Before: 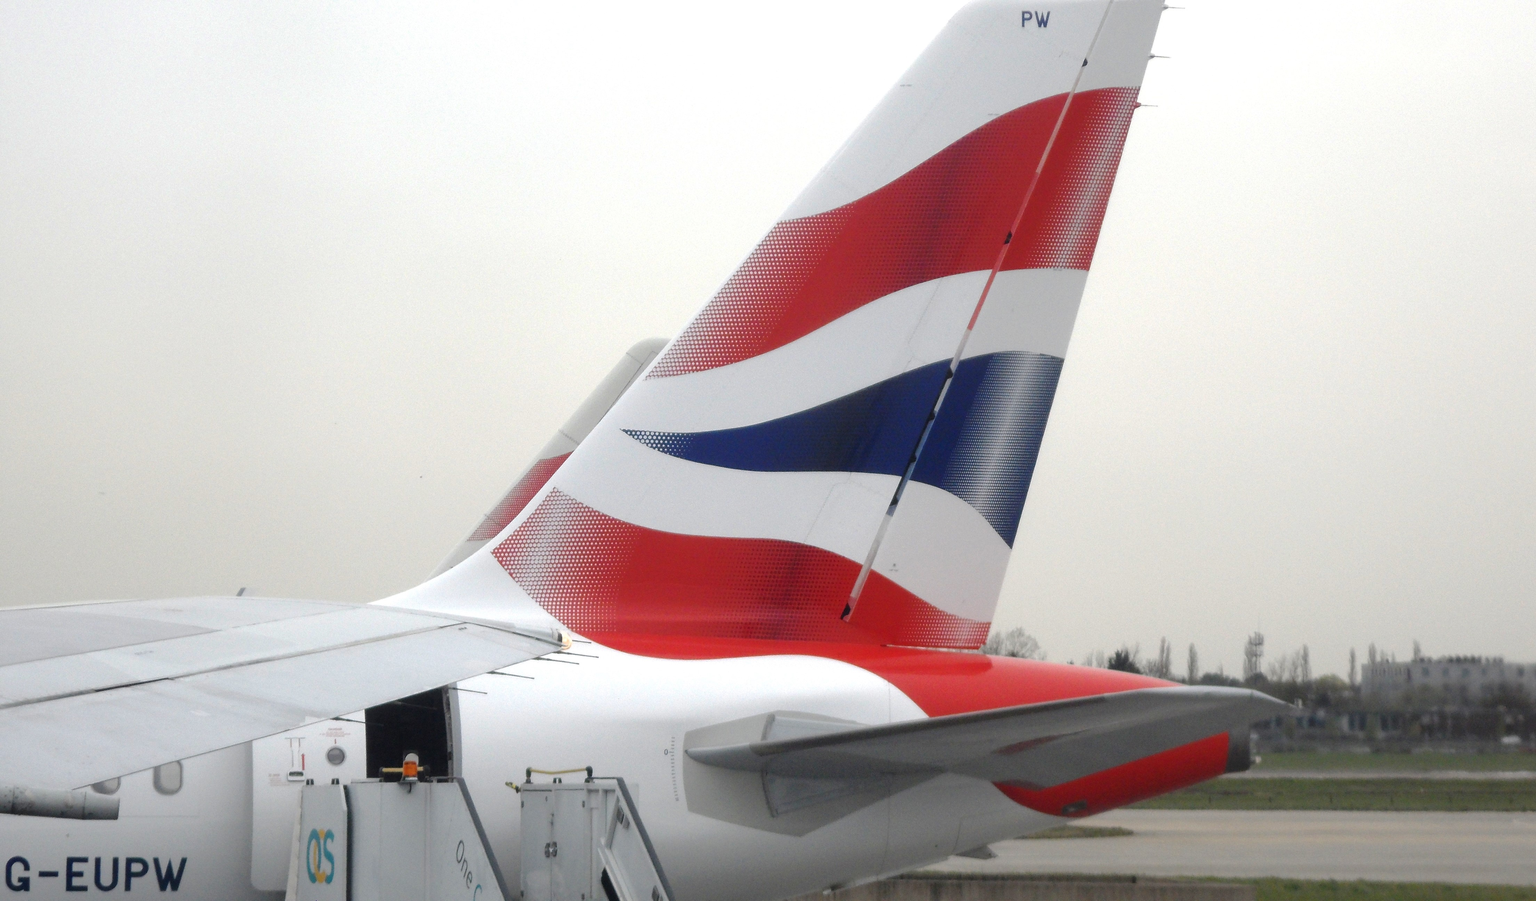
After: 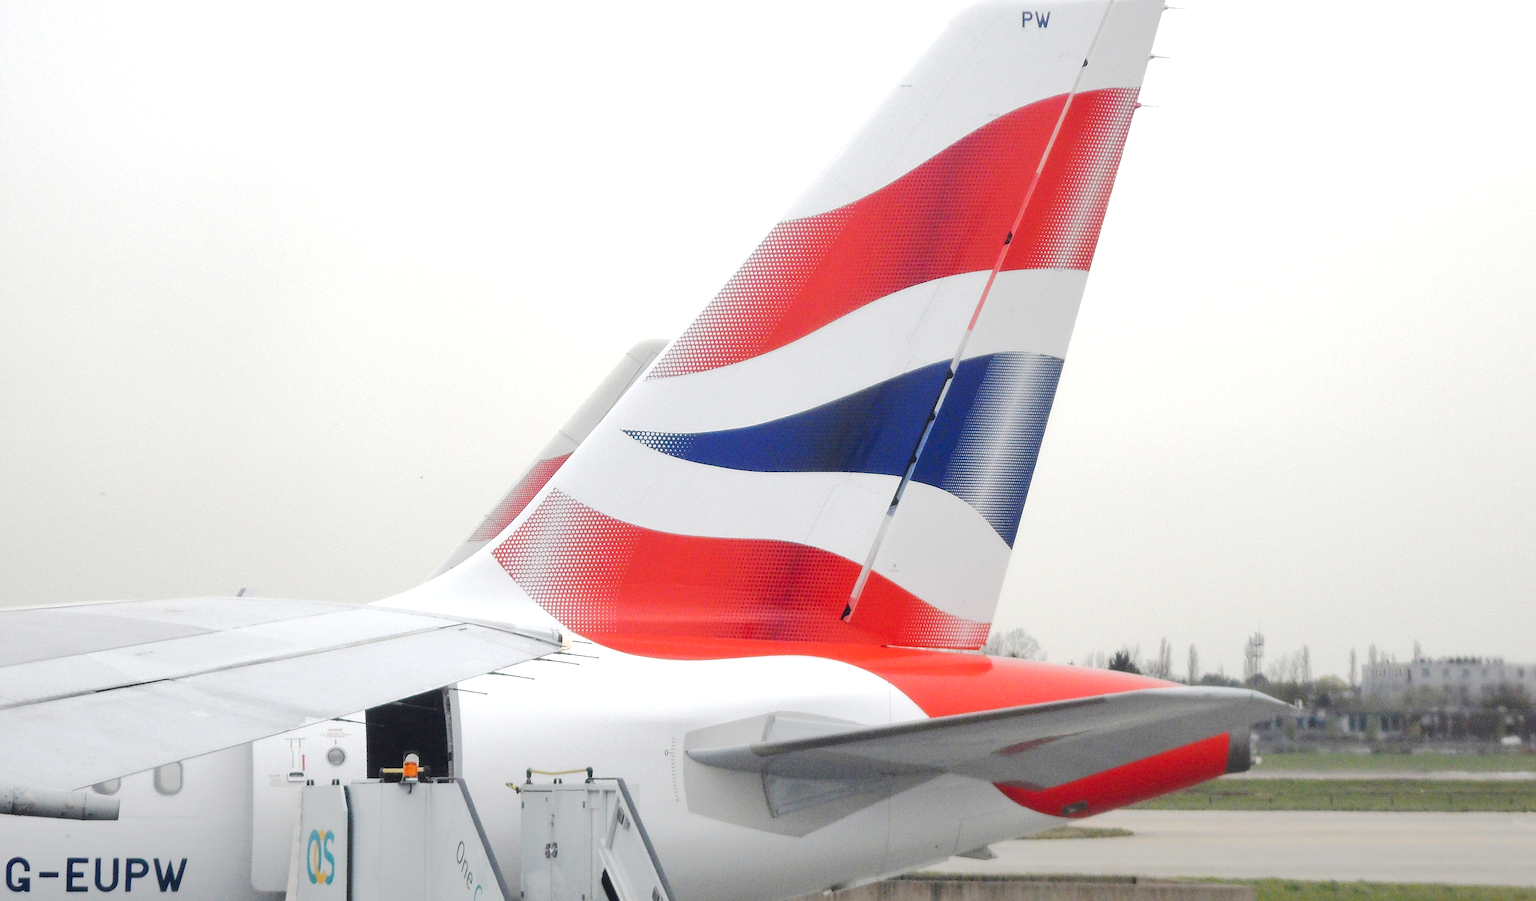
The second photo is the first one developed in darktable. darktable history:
sharpen: on, module defaults
shadows and highlights: shadows 37.33, highlights -26.74, soften with gaussian
tone curve: curves: ch0 [(0, 0) (0.091, 0.074) (0.184, 0.168) (0.491, 0.519) (0.748, 0.765) (1, 0.919)]; ch1 [(0, 0) (0.179, 0.173) (0.322, 0.32) (0.424, 0.424) (0.502, 0.504) (0.56, 0.578) (0.631, 0.667) (0.777, 0.806) (1, 1)]; ch2 [(0, 0) (0.434, 0.447) (0.483, 0.487) (0.547, 0.564) (0.676, 0.673) (1, 1)], preserve colors none
exposure: black level correction 0, exposure 0.7 EV, compensate highlight preservation false
base curve: curves: ch0 [(0, 0) (0.262, 0.32) (0.722, 0.705) (1, 1)]
